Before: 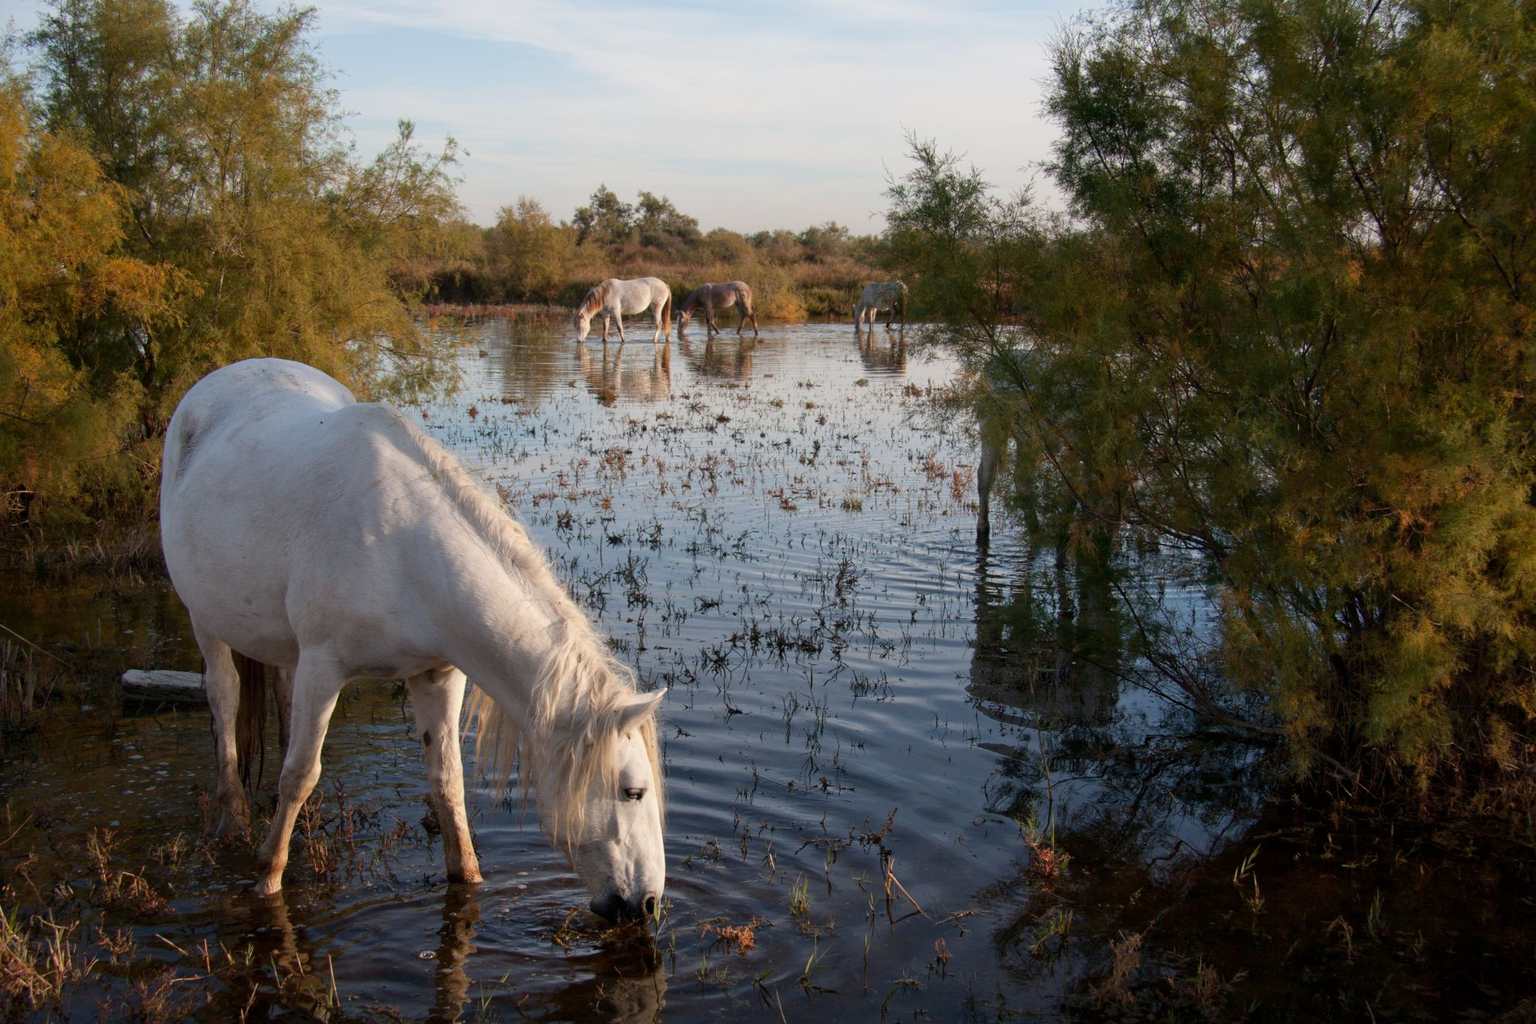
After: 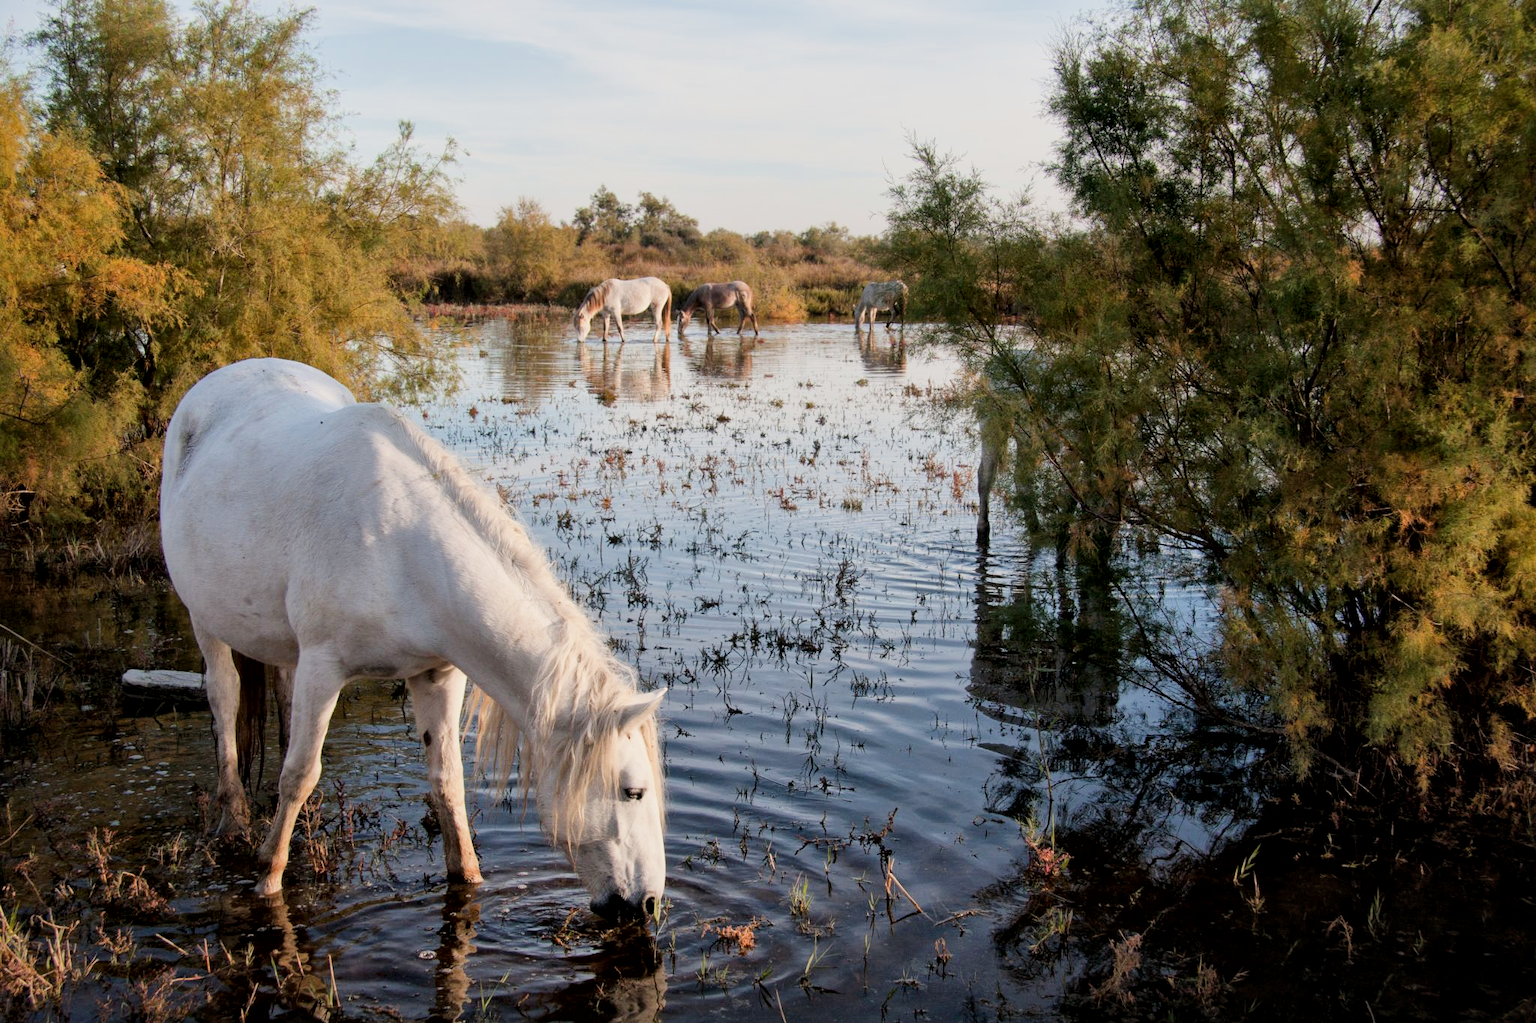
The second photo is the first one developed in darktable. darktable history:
local contrast: mode bilateral grid, contrast 21, coarseness 50, detail 138%, midtone range 0.2
tone equalizer: -8 EV -0.541 EV
filmic rgb: black relative exposure -7.31 EV, white relative exposure 5.06 EV, hardness 3.2
exposure: black level correction 0, exposure 0.89 EV, compensate highlight preservation false
